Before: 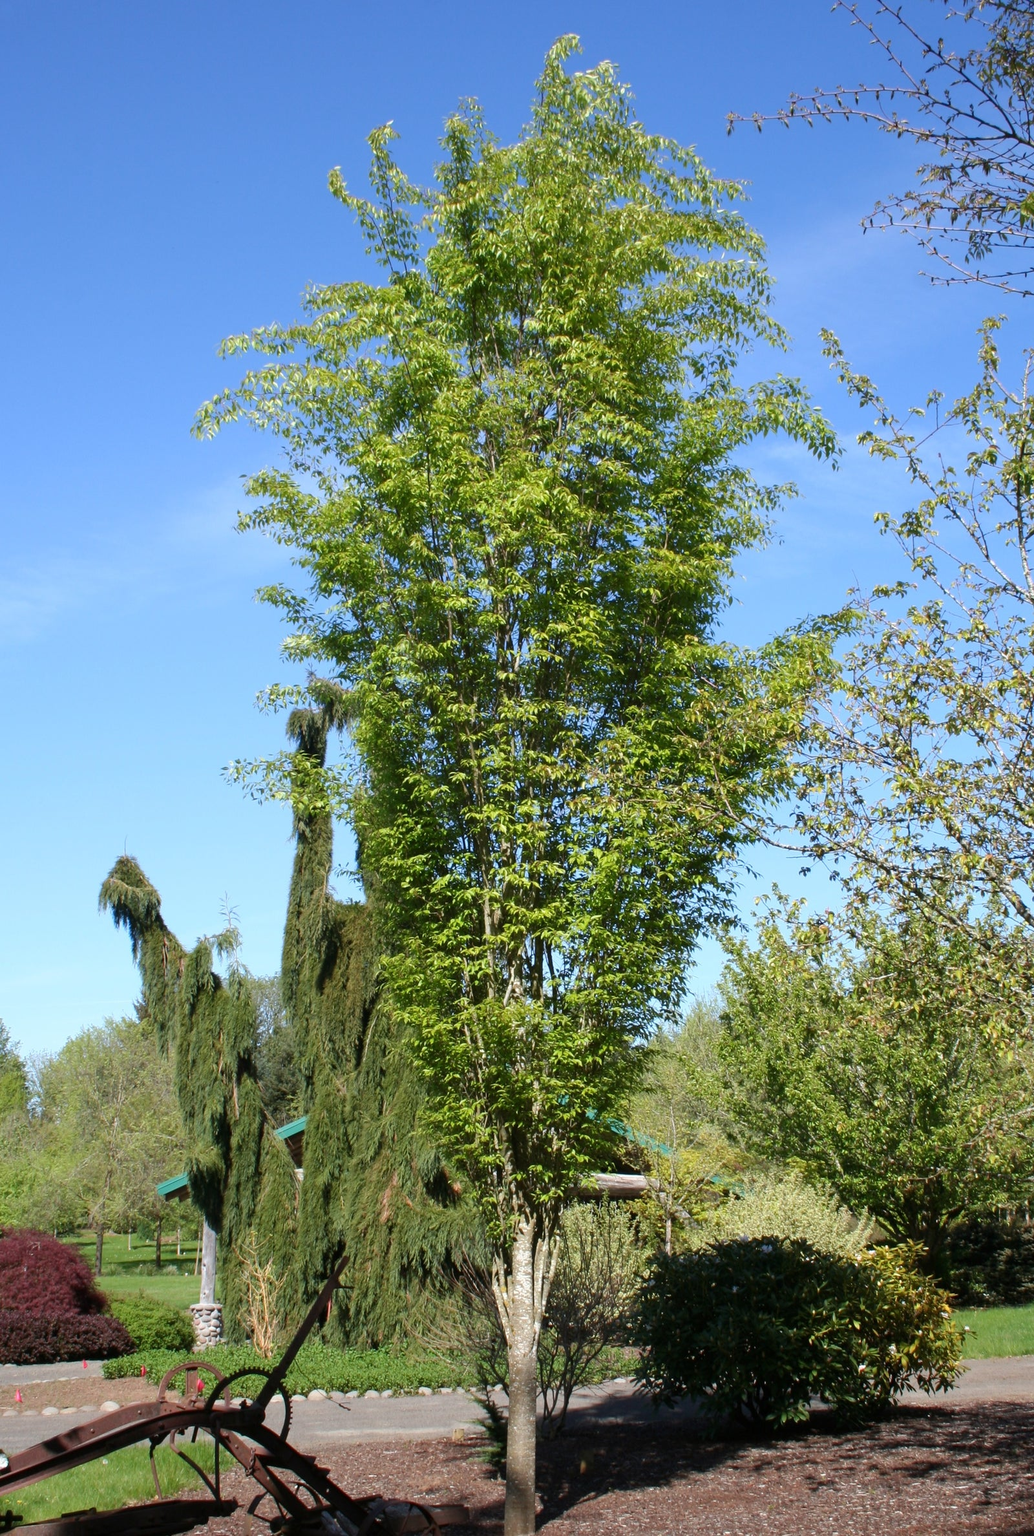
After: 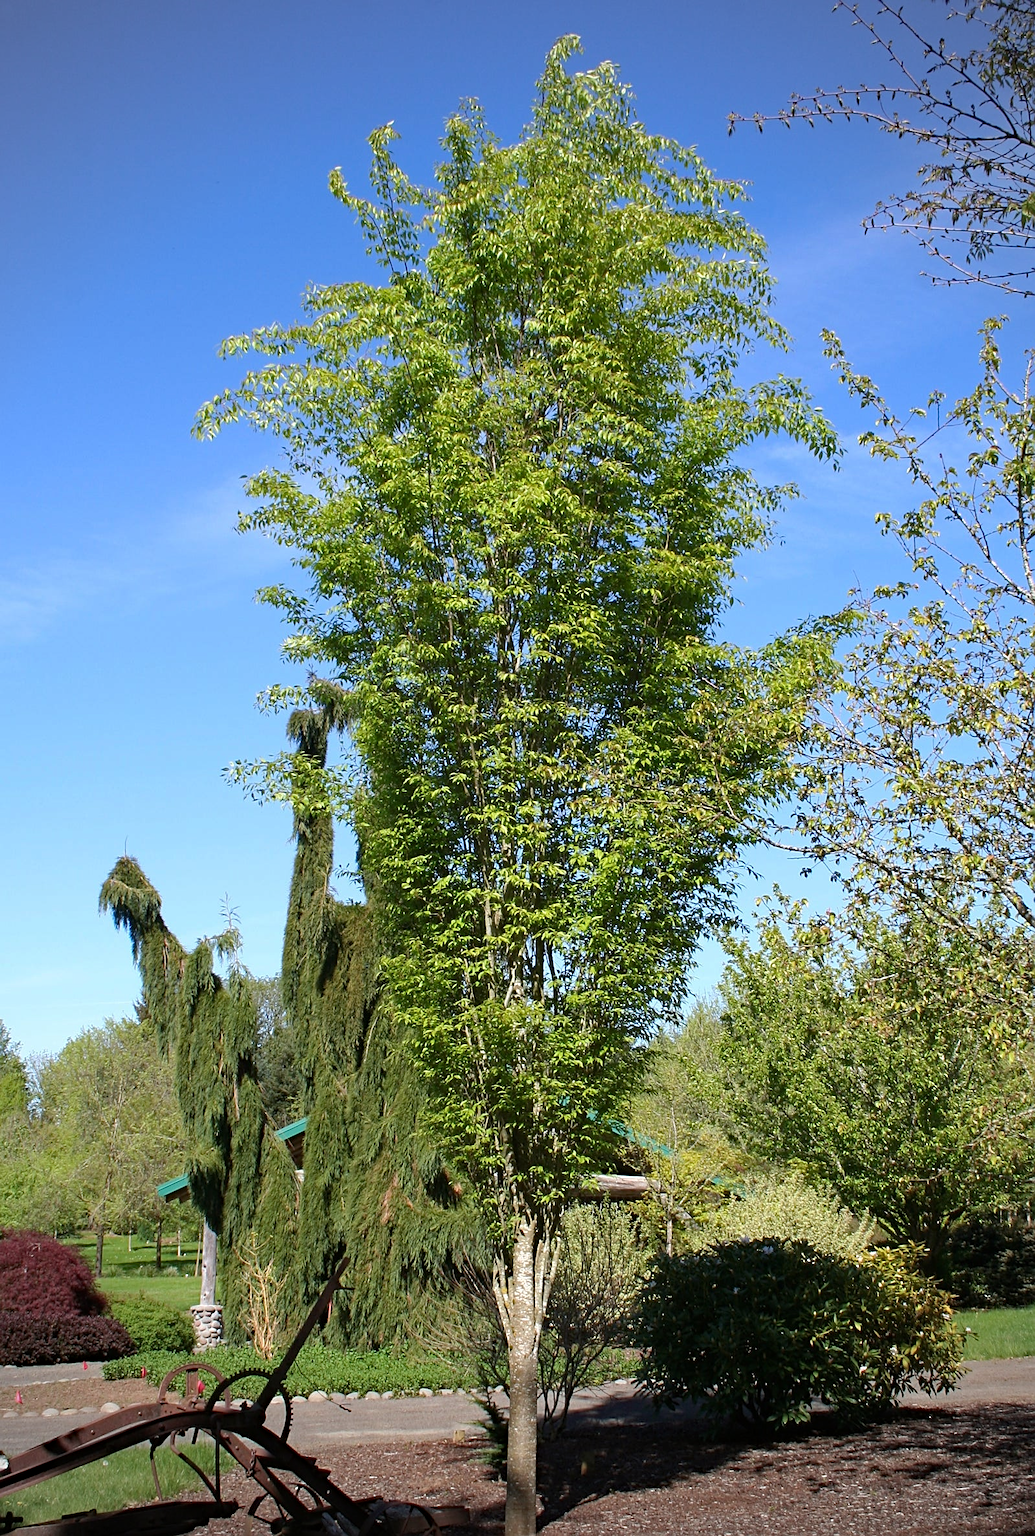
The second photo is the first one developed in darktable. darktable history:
haze removal: strength 0.277, distance 0.243, compatibility mode true, adaptive false
crop: bottom 0.062%
vignetting: fall-off radius 61.04%
sharpen: on, module defaults
